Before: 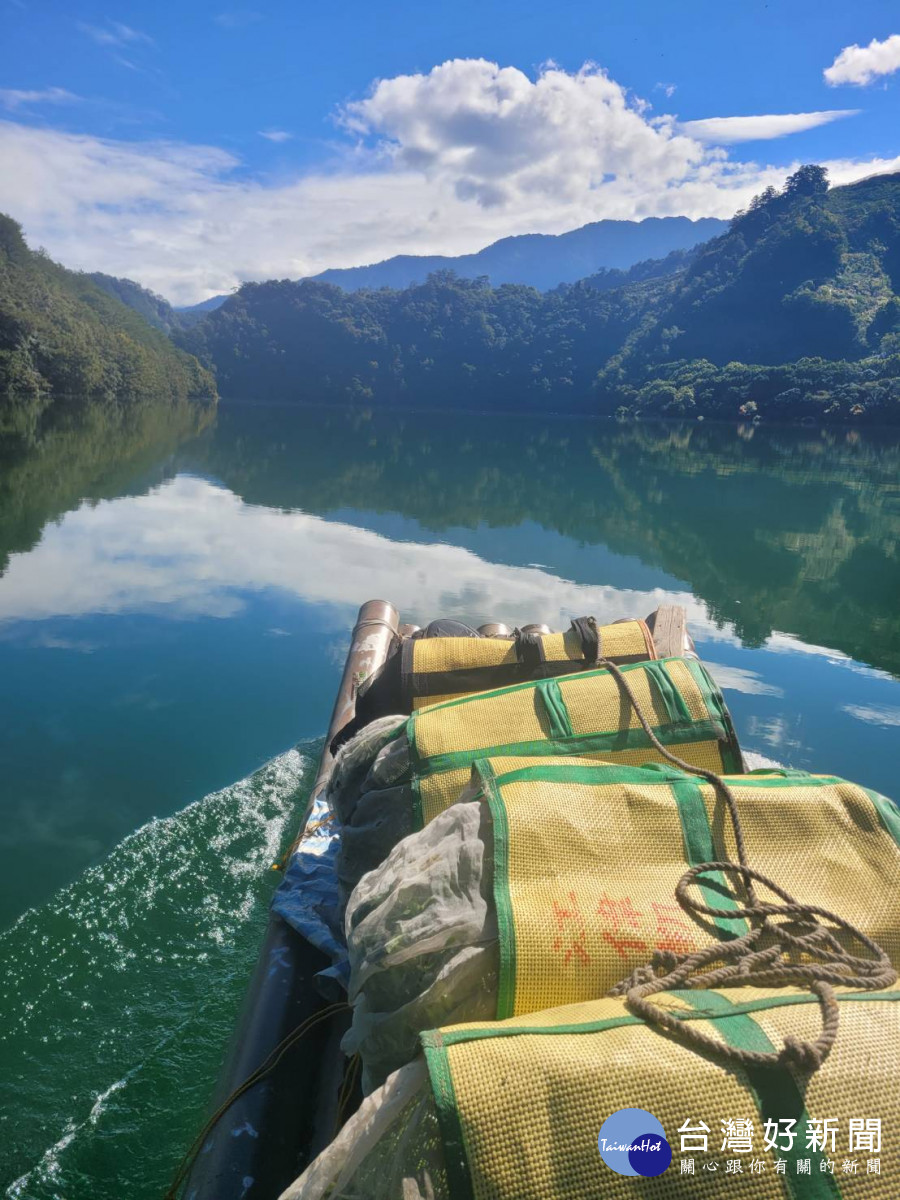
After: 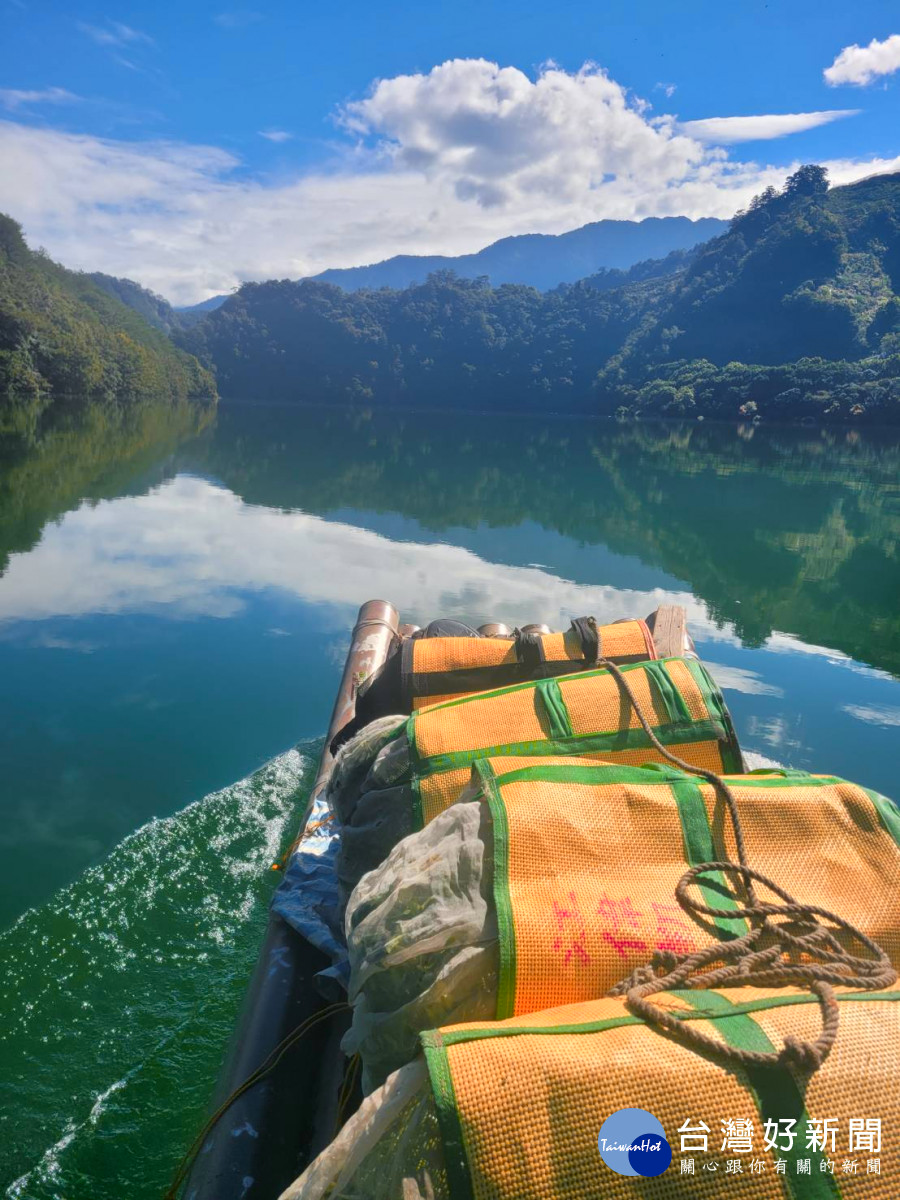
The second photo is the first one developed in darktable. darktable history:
color zones: curves: ch1 [(0.24, 0.634) (0.75, 0.5)]; ch2 [(0.253, 0.437) (0.745, 0.491)], mix 102.12%
color balance: on, module defaults
